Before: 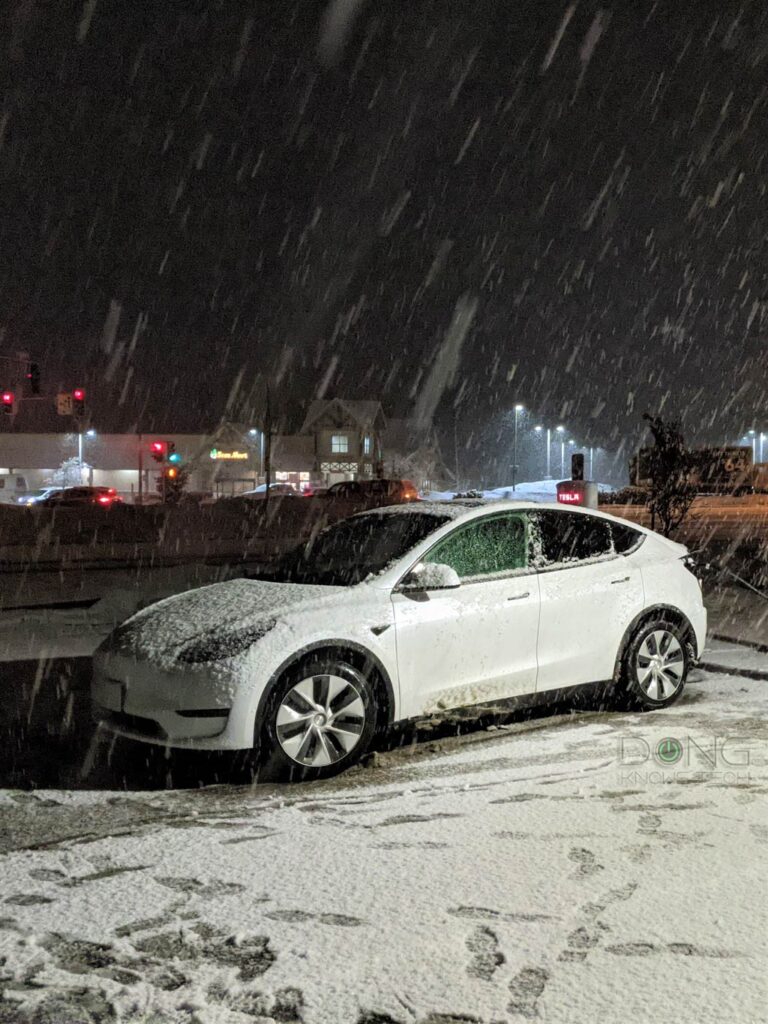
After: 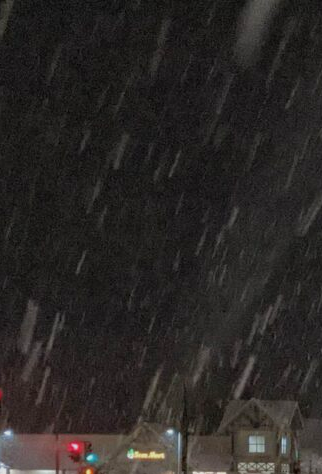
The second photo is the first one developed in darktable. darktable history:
crop and rotate: left 10.817%, top 0.062%, right 47.194%, bottom 53.626%
tone equalizer: -8 EV 0.25 EV, -7 EV 0.417 EV, -6 EV 0.417 EV, -5 EV 0.25 EV, -3 EV -0.25 EV, -2 EV -0.417 EV, -1 EV -0.417 EV, +0 EV -0.25 EV, edges refinement/feathering 500, mask exposure compensation -1.57 EV, preserve details guided filter
